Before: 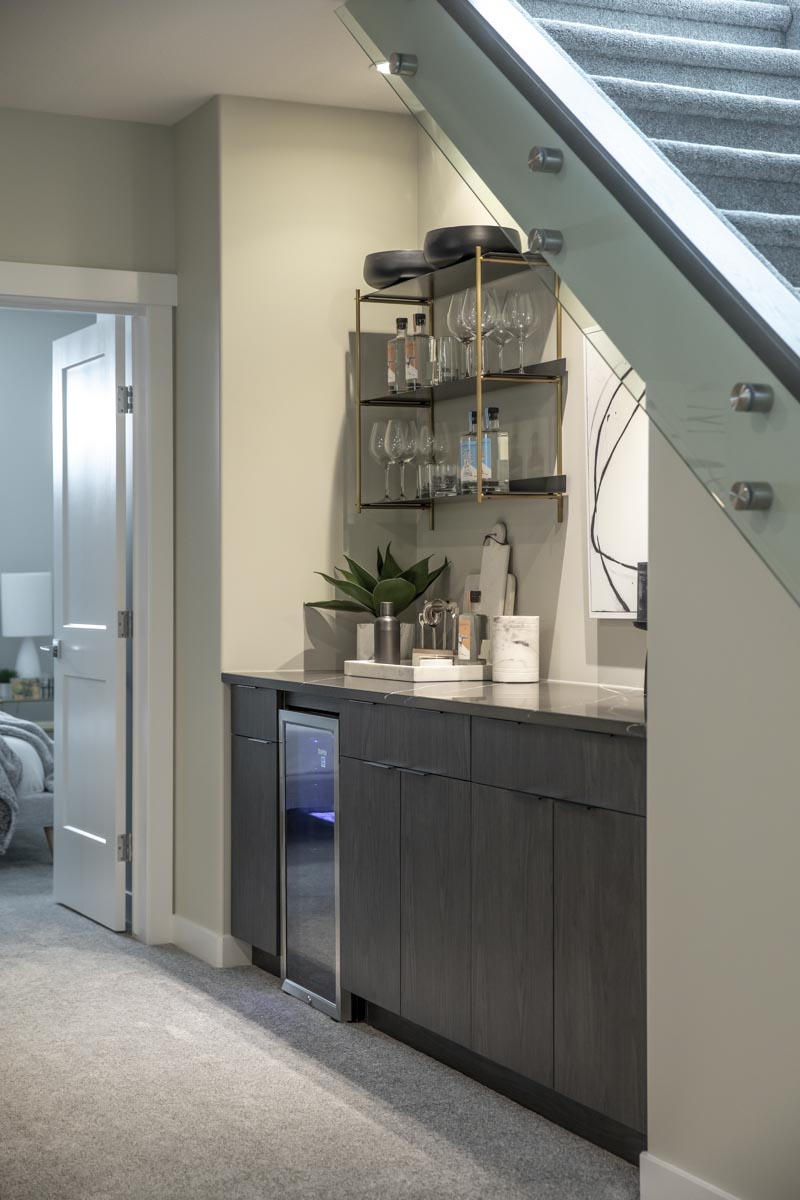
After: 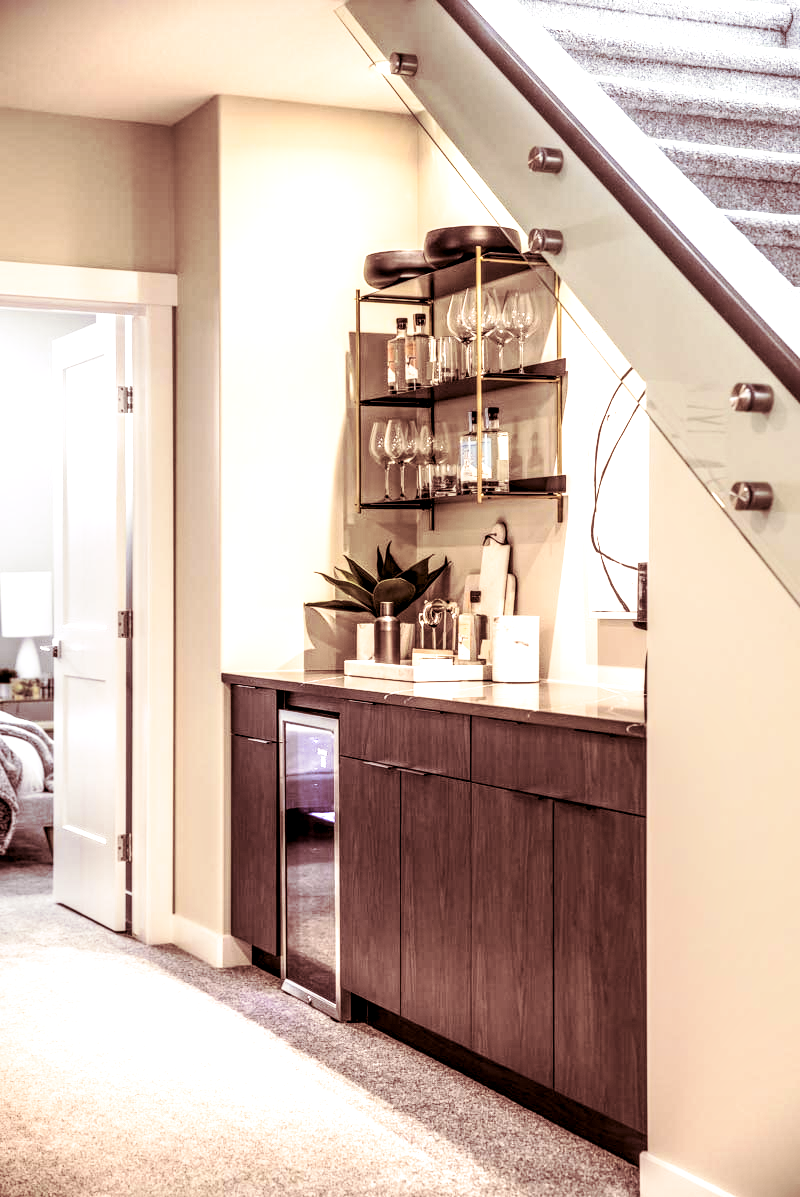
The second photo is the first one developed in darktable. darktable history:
rgb curve: curves: ch0 [(0, 0) (0.21, 0.15) (0.24, 0.21) (0.5, 0.75) (0.75, 0.96) (0.89, 0.99) (1, 1)]; ch1 [(0, 0.02) (0.21, 0.13) (0.25, 0.2) (0.5, 0.67) (0.75, 0.9) (0.89, 0.97) (1, 1)]; ch2 [(0, 0.02) (0.21, 0.13) (0.25, 0.2) (0.5, 0.67) (0.75, 0.9) (0.89, 0.97) (1, 1)], compensate middle gray true
split-toning: on, module defaults
local contrast: highlights 19%, detail 186%
crop: top 0.05%, bottom 0.098%
color correction: highlights a* 7.34, highlights b* 4.37
color balance: lift [1, 1.011, 0.999, 0.989], gamma [1.109, 1.045, 1.039, 0.955], gain [0.917, 0.936, 0.952, 1.064], contrast 2.32%, contrast fulcrum 19%, output saturation 101%
exposure: black level correction -0.015, compensate highlight preservation false
